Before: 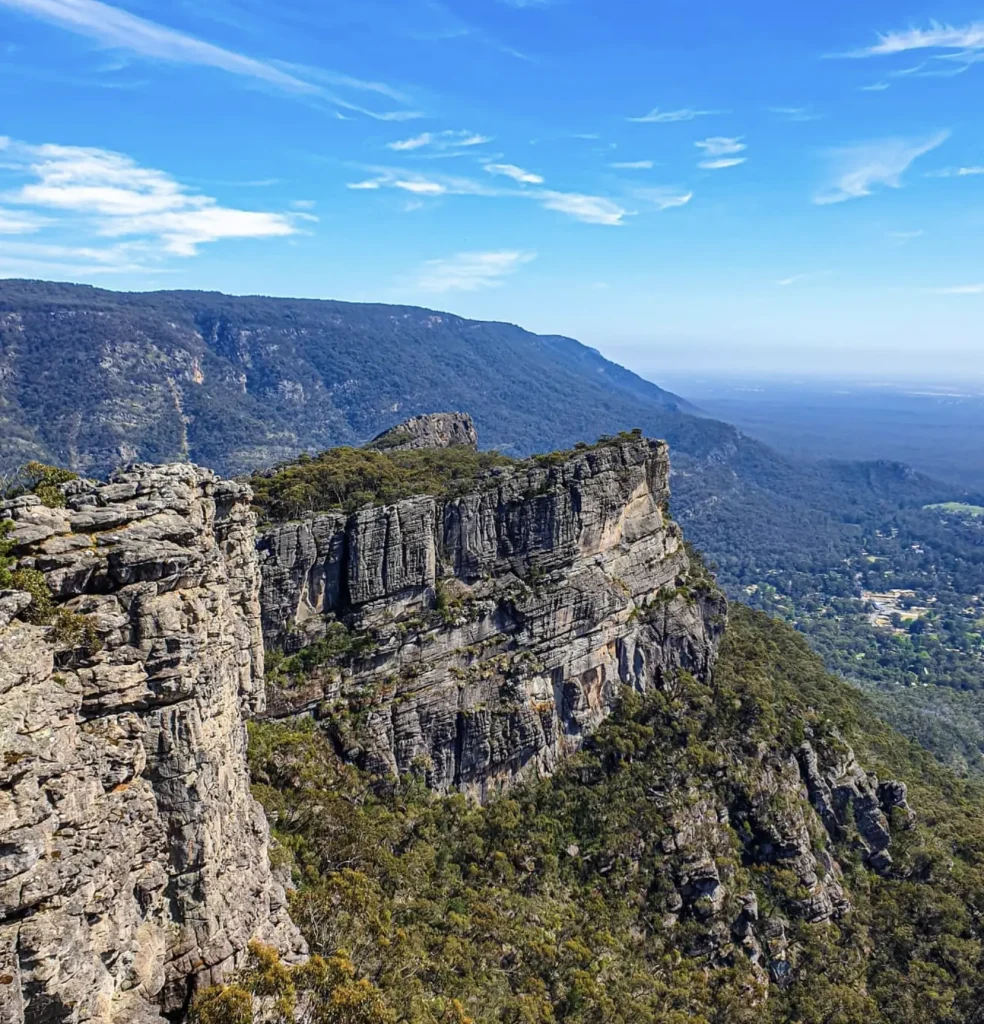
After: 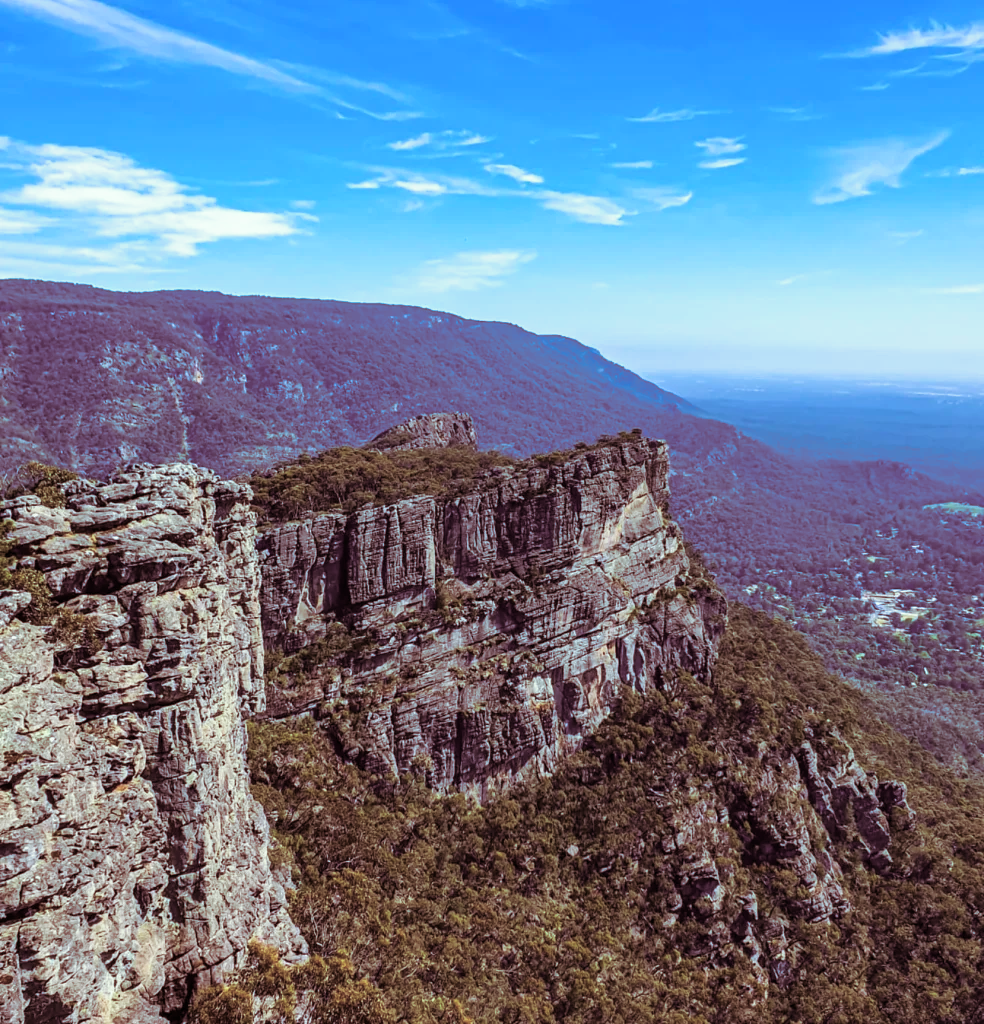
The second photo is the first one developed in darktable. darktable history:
color calibration: illuminant Planckian (black body), x 0.368, y 0.361, temperature 4275.92 K
split-toning: on, module defaults
velvia: strength 21.76%
